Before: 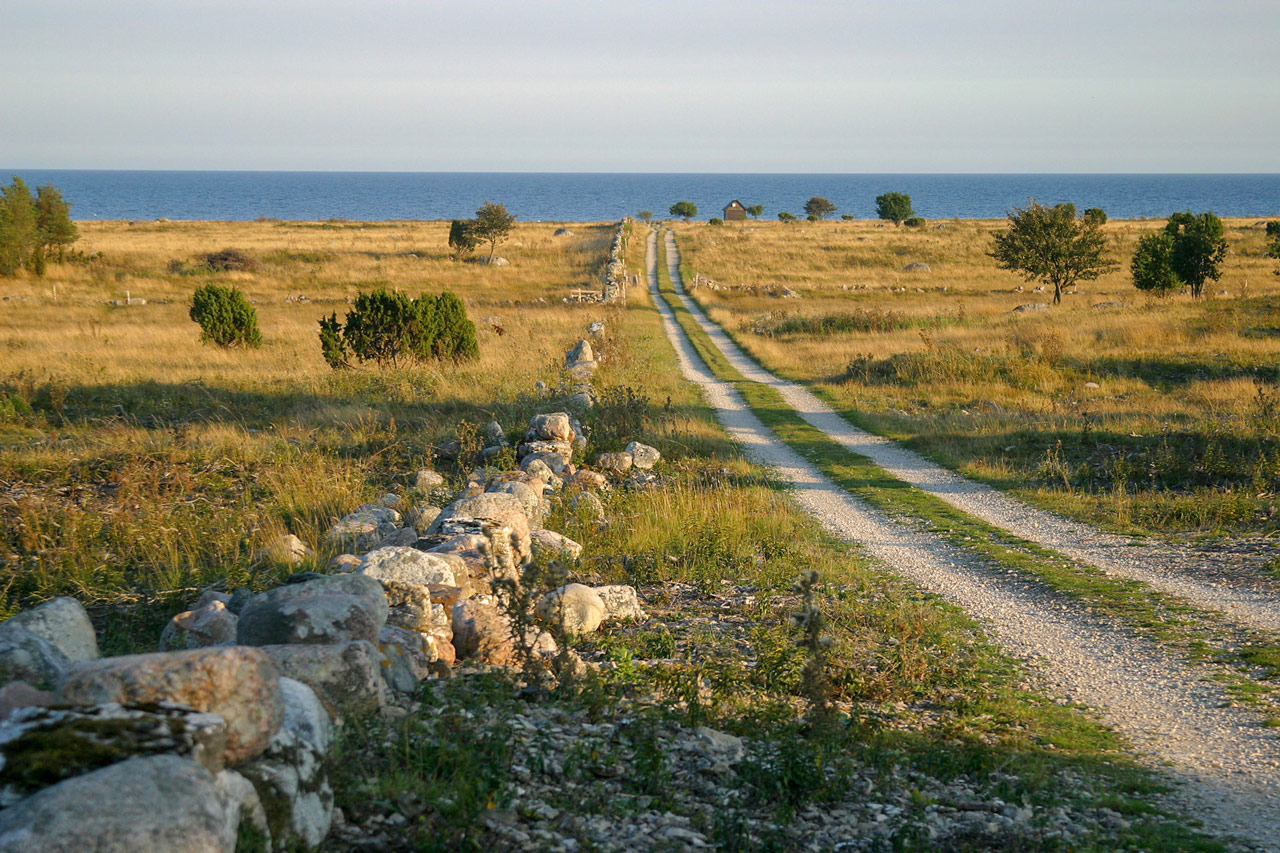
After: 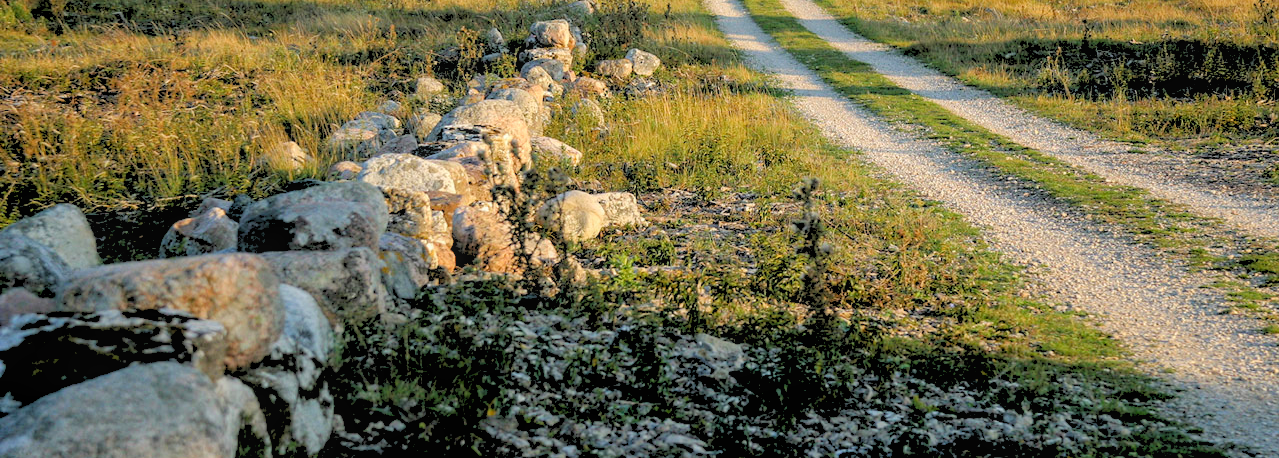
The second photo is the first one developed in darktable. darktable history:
rgb levels: levels [[0.027, 0.429, 0.996], [0, 0.5, 1], [0, 0.5, 1]]
crop and rotate: top 46.237%
color balance: contrast -0.5%
local contrast: detail 110%
